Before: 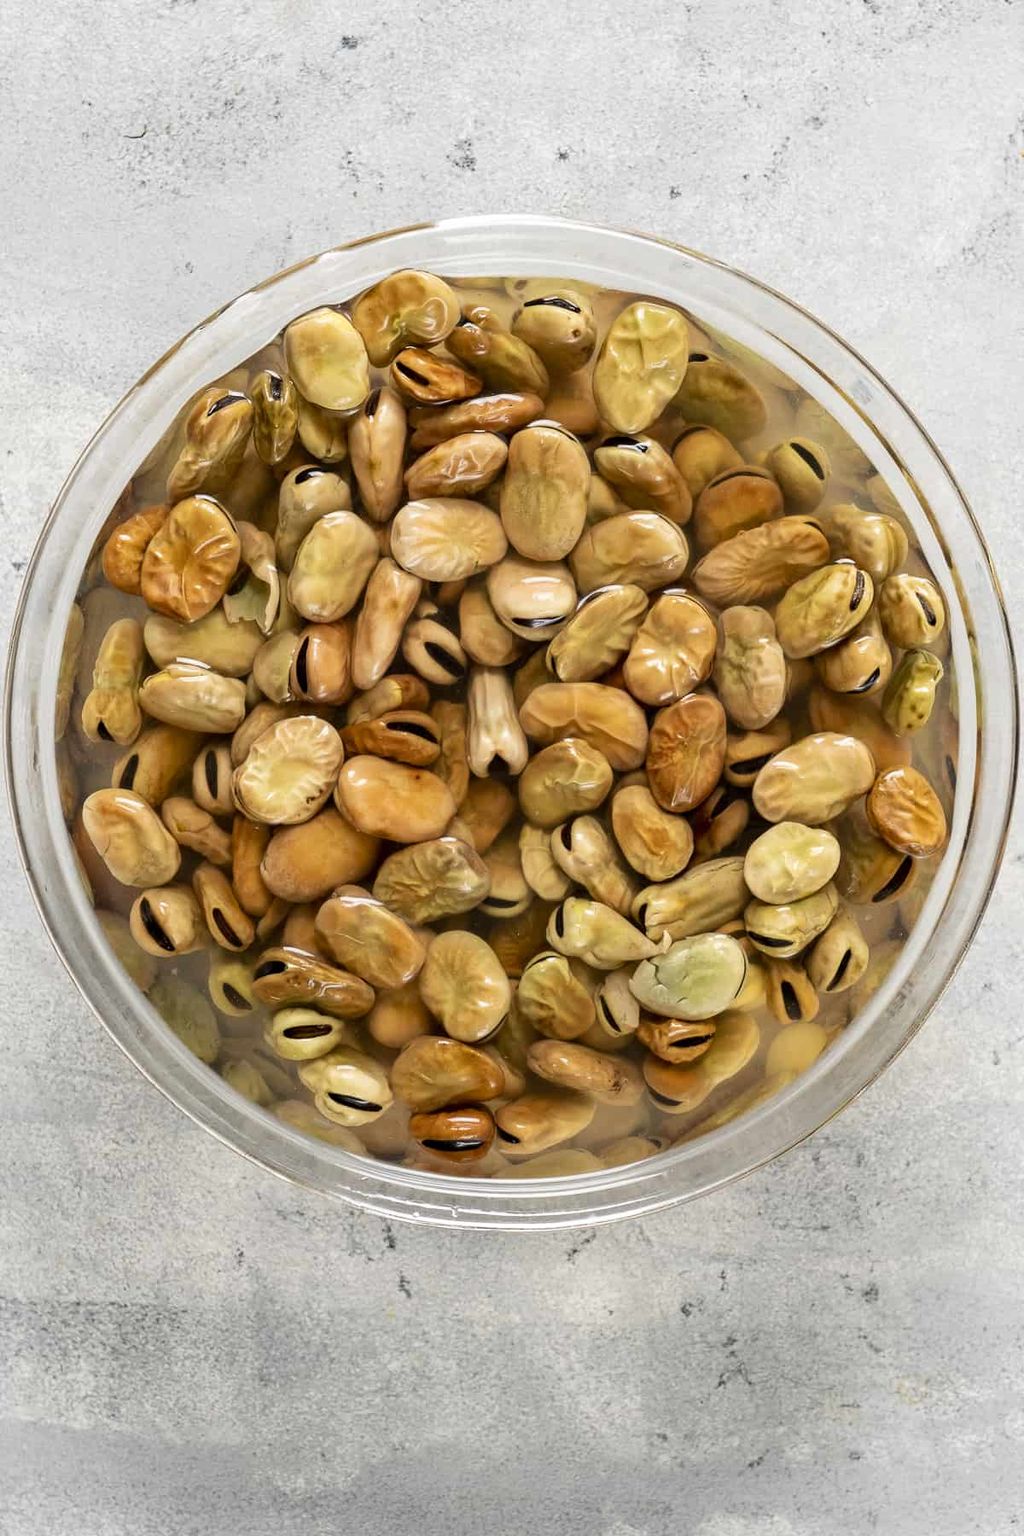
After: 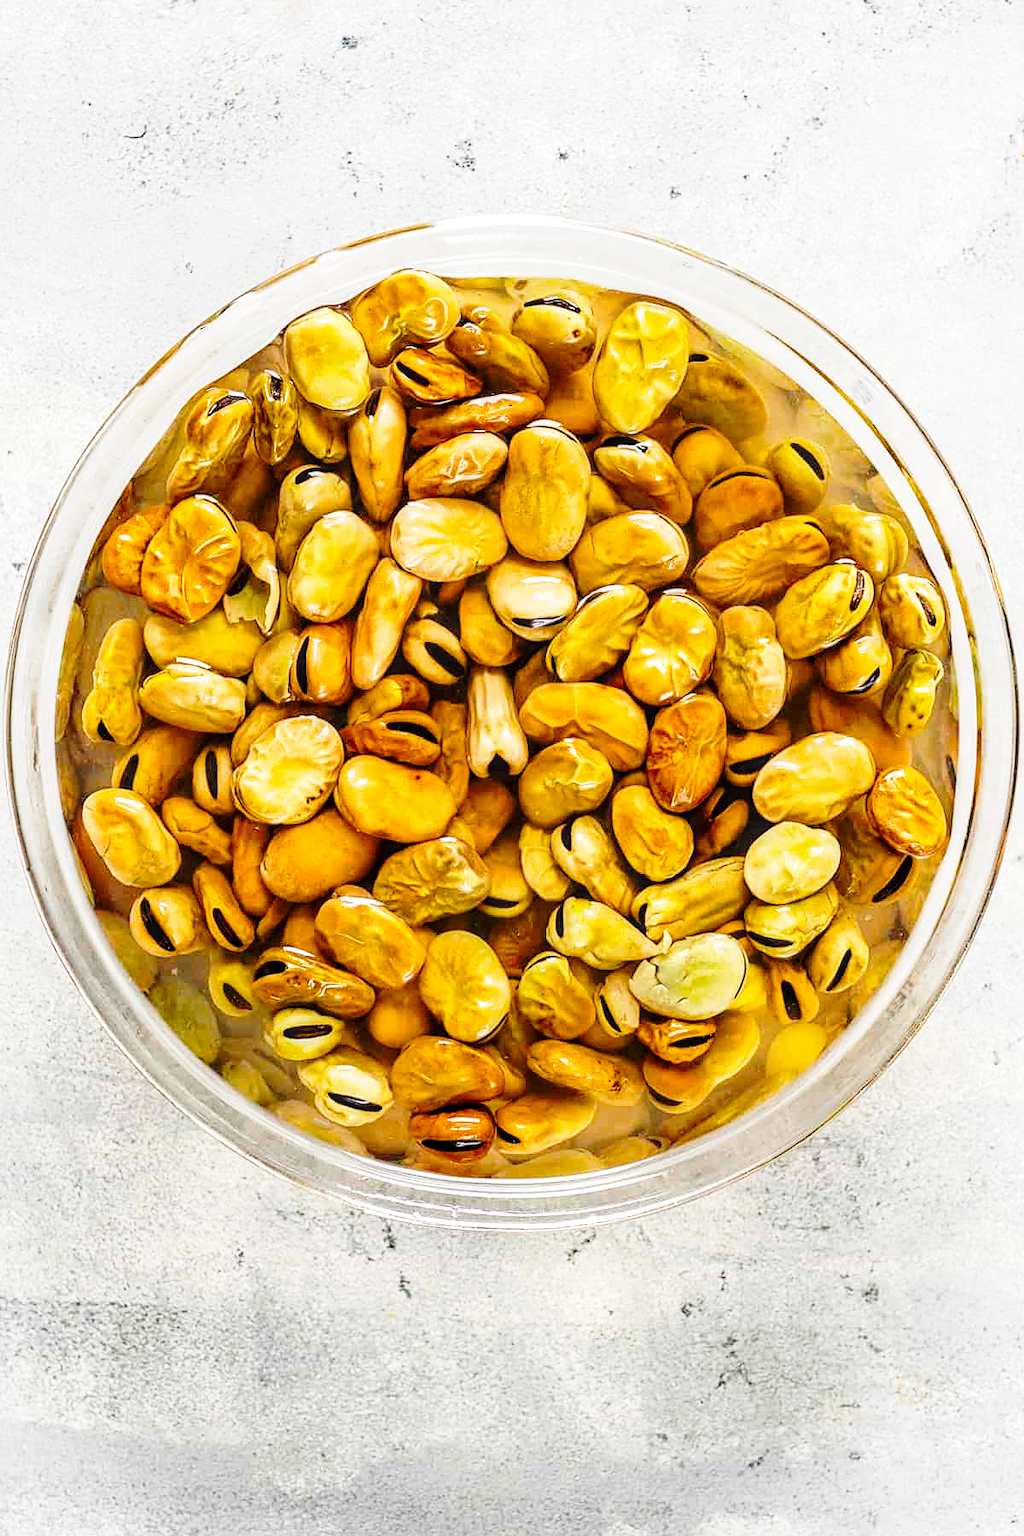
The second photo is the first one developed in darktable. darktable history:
color balance rgb: perceptual saturation grading › global saturation 25%, global vibrance 20%
sharpen: on, module defaults
base curve: curves: ch0 [(0, 0) (0.028, 0.03) (0.121, 0.232) (0.46, 0.748) (0.859, 0.968) (1, 1)], preserve colors none
local contrast: on, module defaults
